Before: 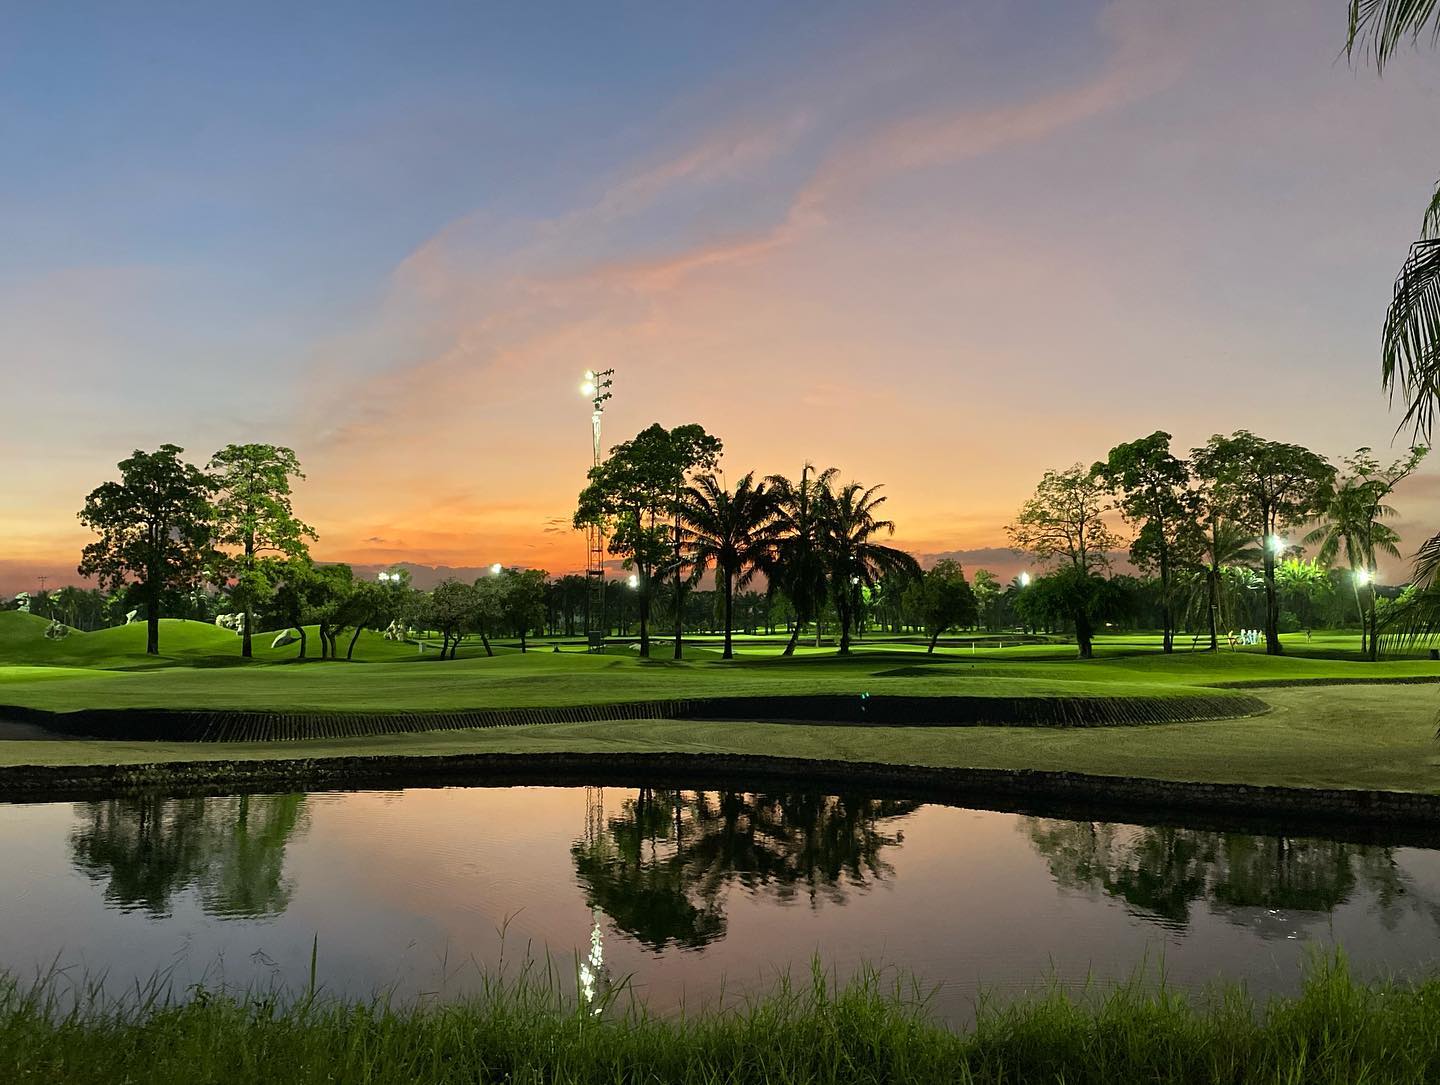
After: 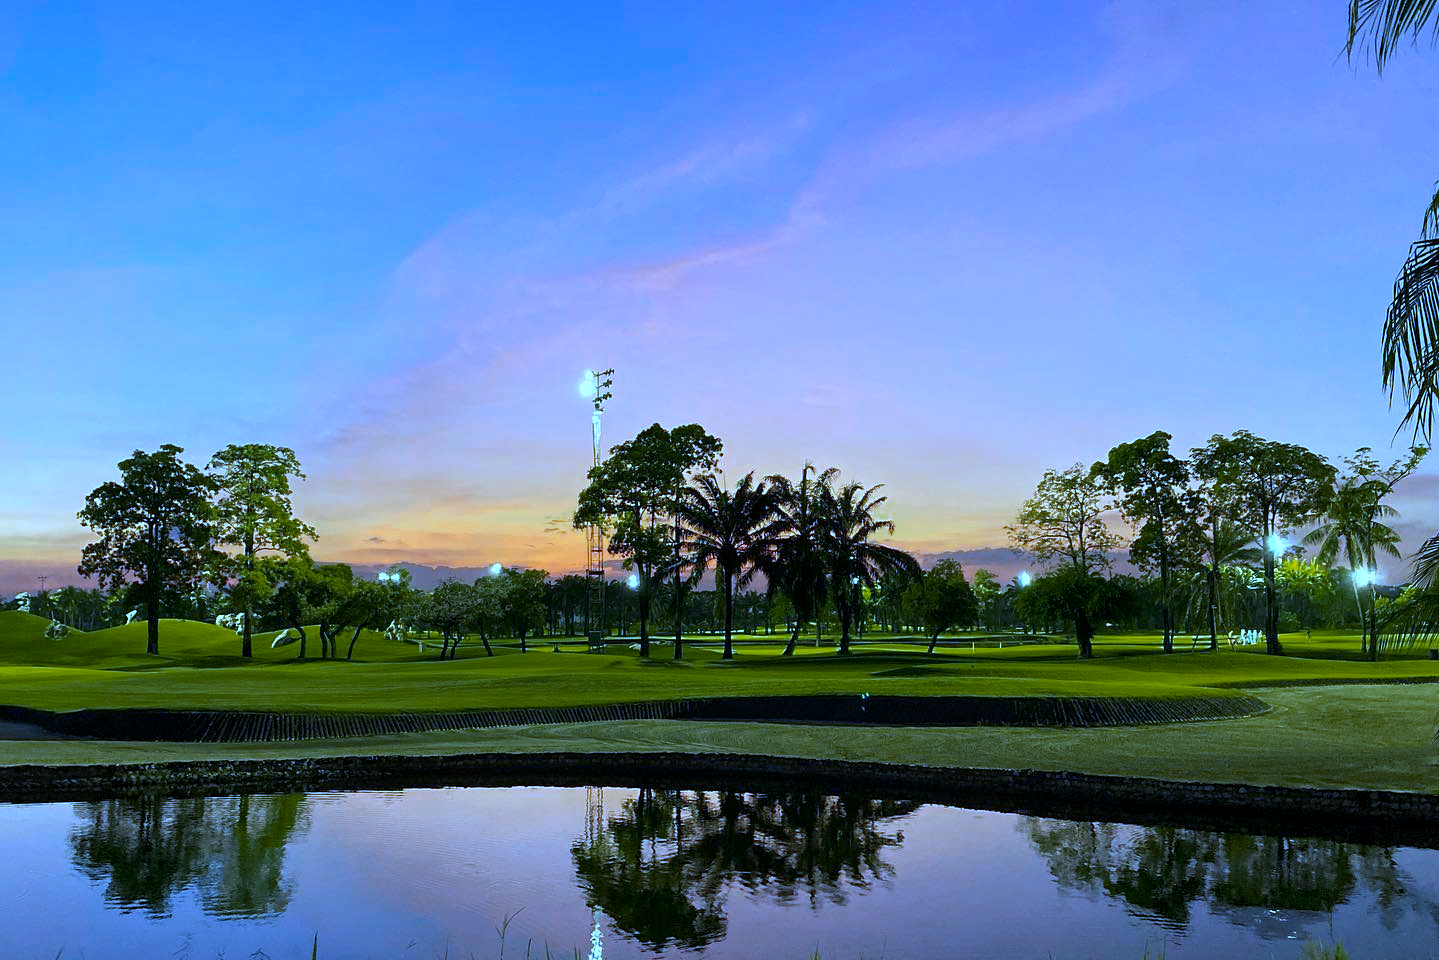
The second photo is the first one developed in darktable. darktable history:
crop and rotate: top 0%, bottom 11.49%
white balance: red 0.766, blue 1.537
color zones: curves: ch0 [(0.099, 0.624) (0.257, 0.596) (0.384, 0.376) (0.529, 0.492) (0.697, 0.564) (0.768, 0.532) (0.908, 0.644)]; ch1 [(0.112, 0.564) (0.254, 0.612) (0.432, 0.676) (0.592, 0.456) (0.743, 0.684) (0.888, 0.536)]; ch2 [(0.25, 0.5) (0.469, 0.36) (0.75, 0.5)]
local contrast: highlights 100%, shadows 100%, detail 120%, midtone range 0.2
